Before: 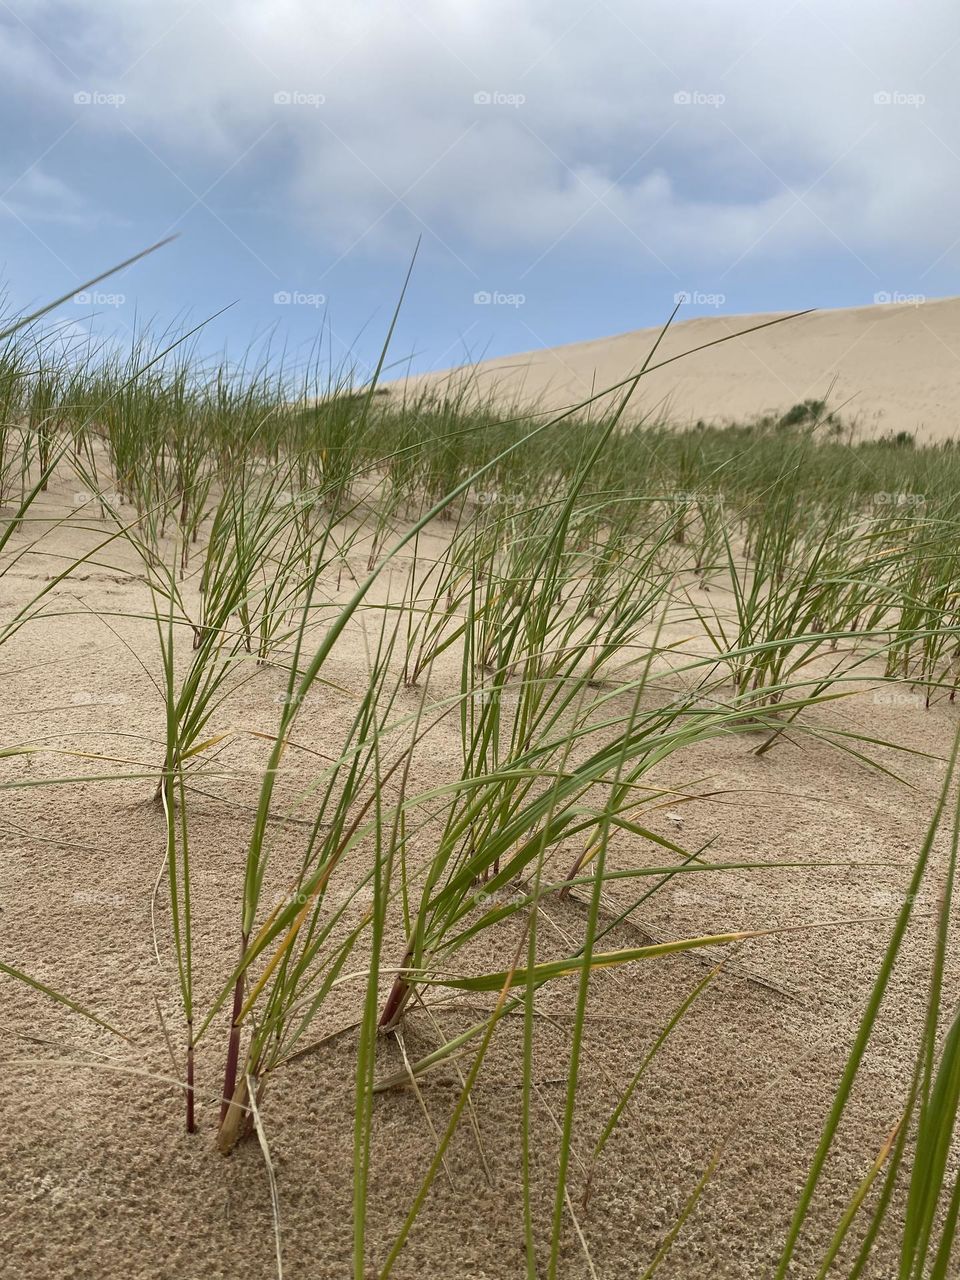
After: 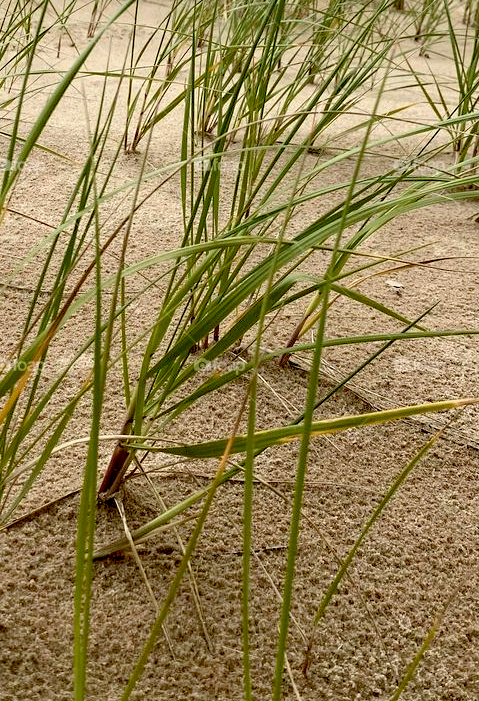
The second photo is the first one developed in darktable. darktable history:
crop: left 29.221%, top 41.712%, right 20.808%, bottom 3.482%
tone equalizer: edges refinement/feathering 500, mask exposure compensation -1.57 EV, preserve details guided filter
shadows and highlights: shadows -23.6, highlights 47.32, soften with gaussian
exposure: black level correction 0.03, exposure 0.305 EV, compensate exposure bias true, compensate highlight preservation false
